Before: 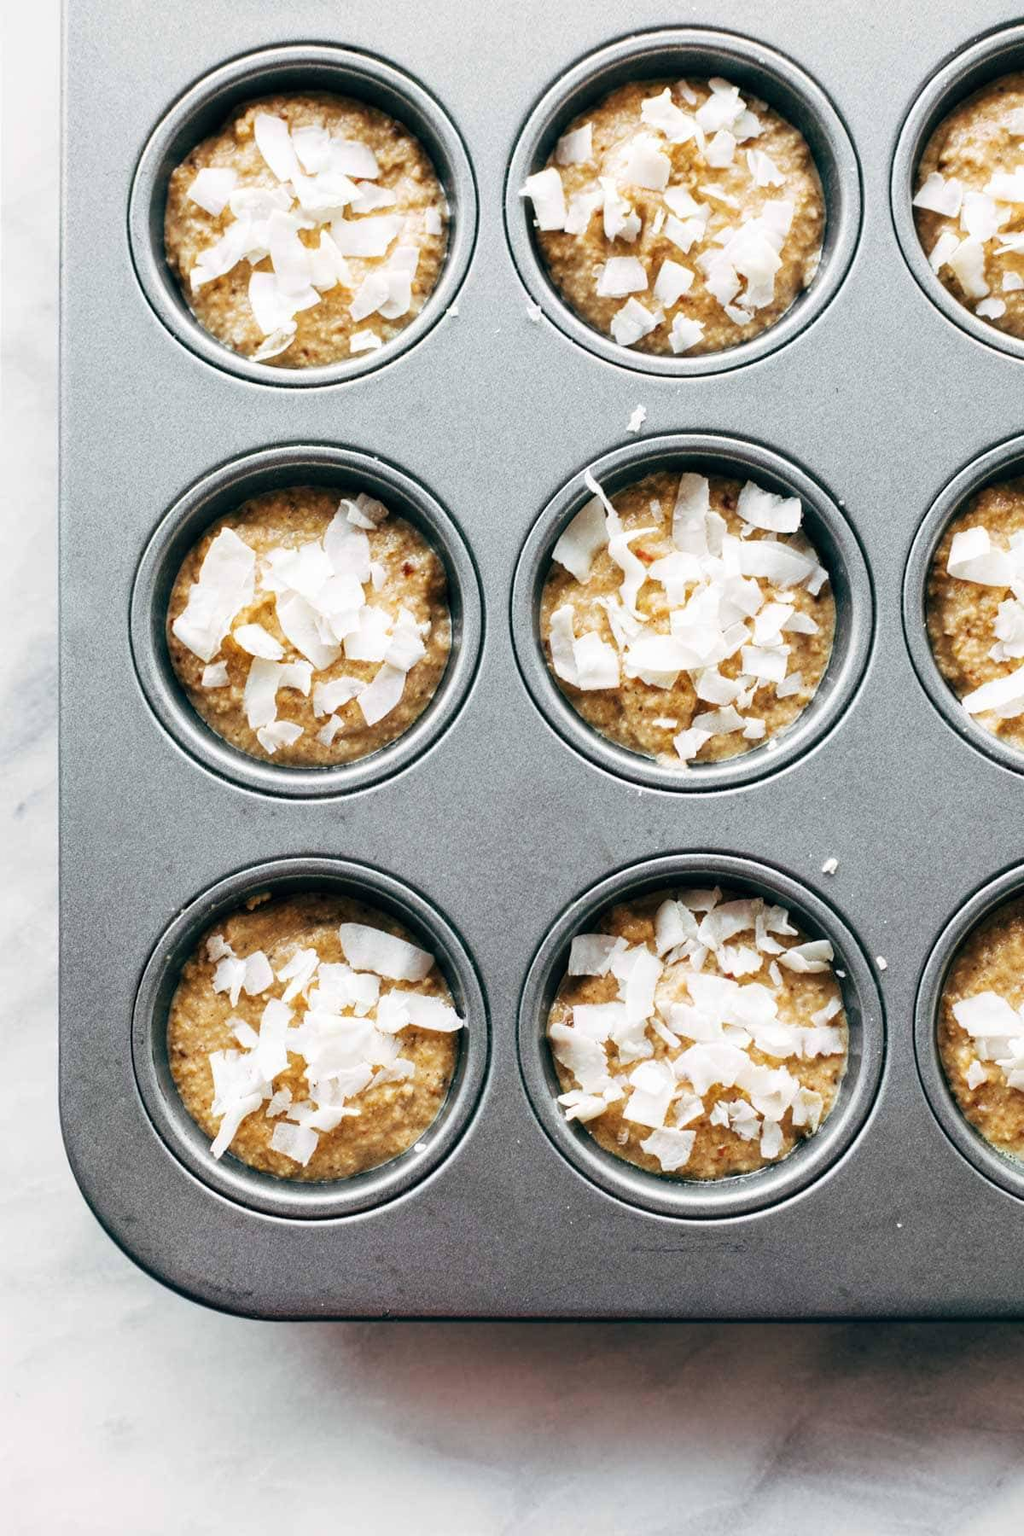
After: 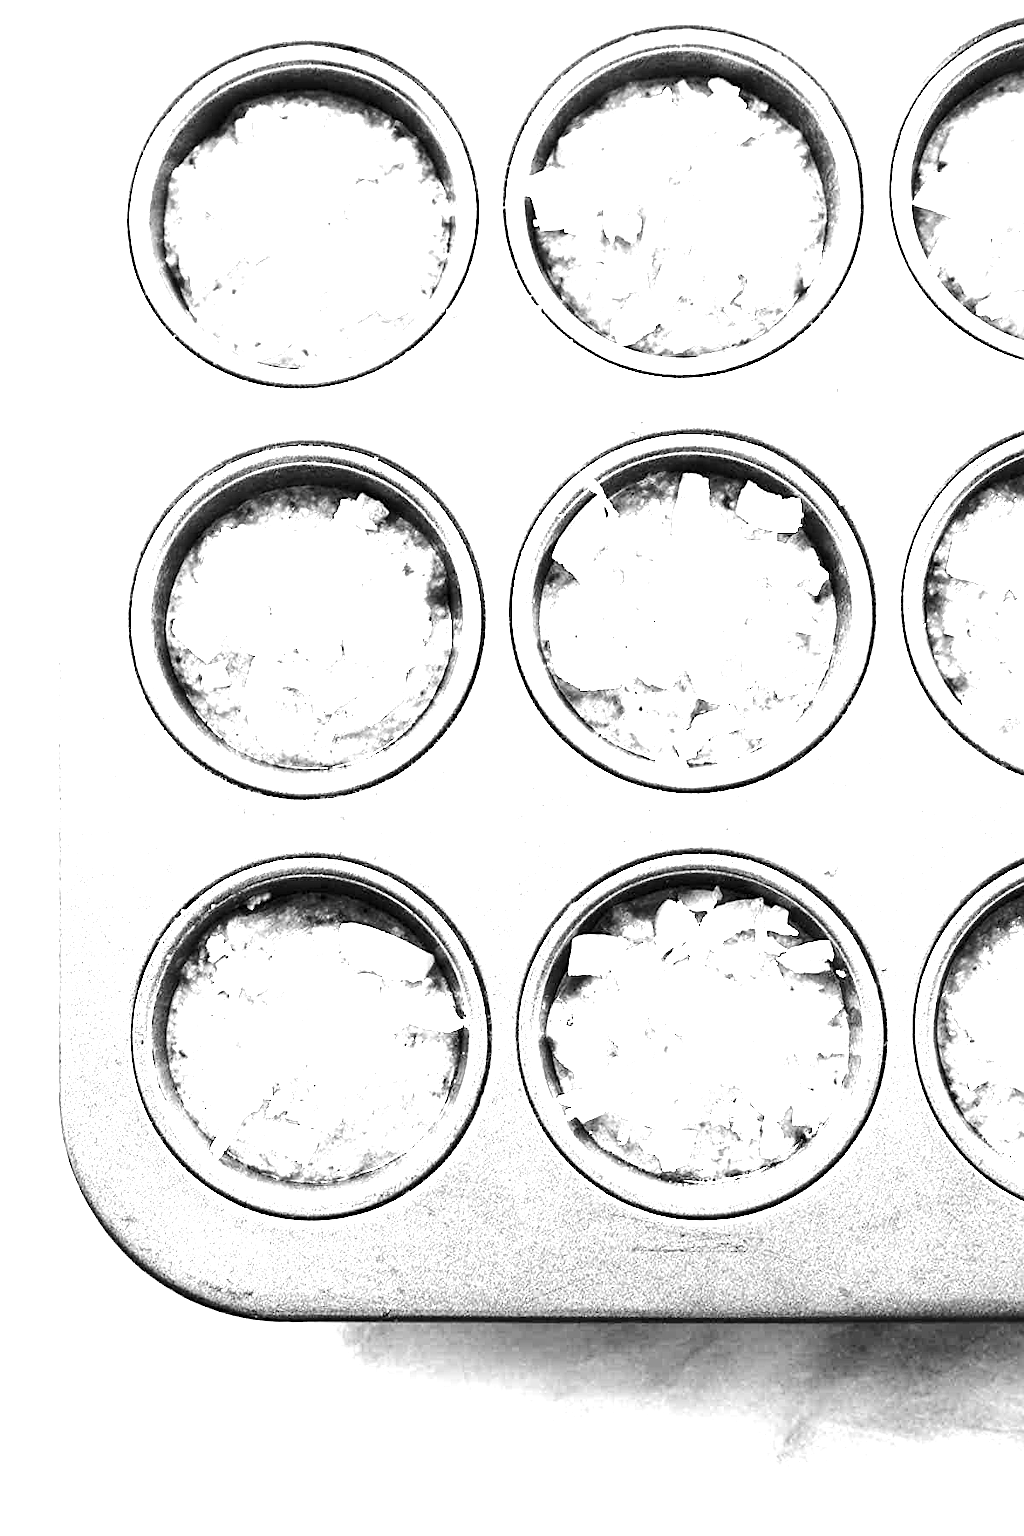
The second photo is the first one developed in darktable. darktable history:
exposure: exposure 2.04 EV, compensate highlight preservation false
tone equalizer: -8 EV -0.75 EV, -7 EV -0.7 EV, -6 EV -0.6 EV, -5 EV -0.4 EV, -3 EV 0.4 EV, -2 EV 0.6 EV, -1 EV 0.7 EV, +0 EV 0.75 EV, edges refinement/feathering 500, mask exposure compensation -1.57 EV, preserve details no
sharpen: on, module defaults
color contrast: green-magenta contrast 0, blue-yellow contrast 0
